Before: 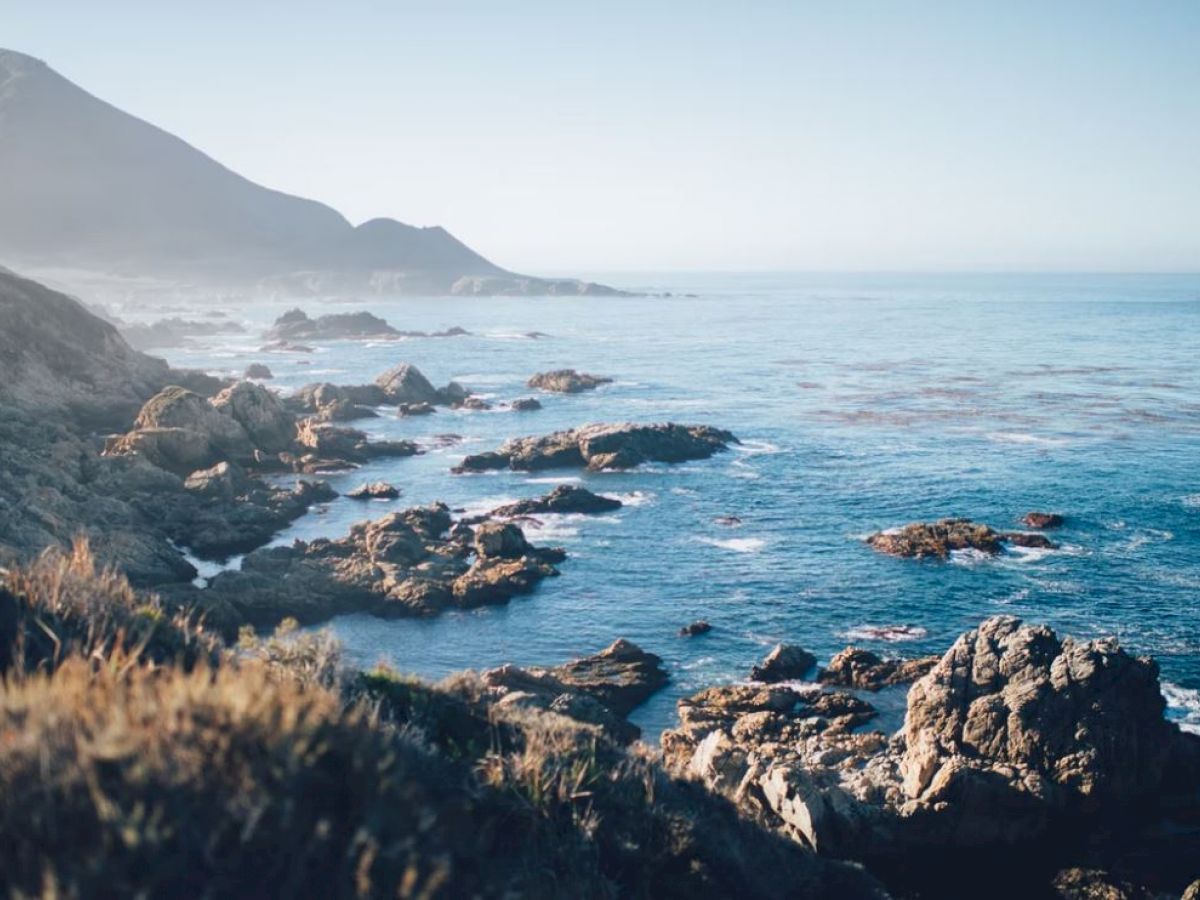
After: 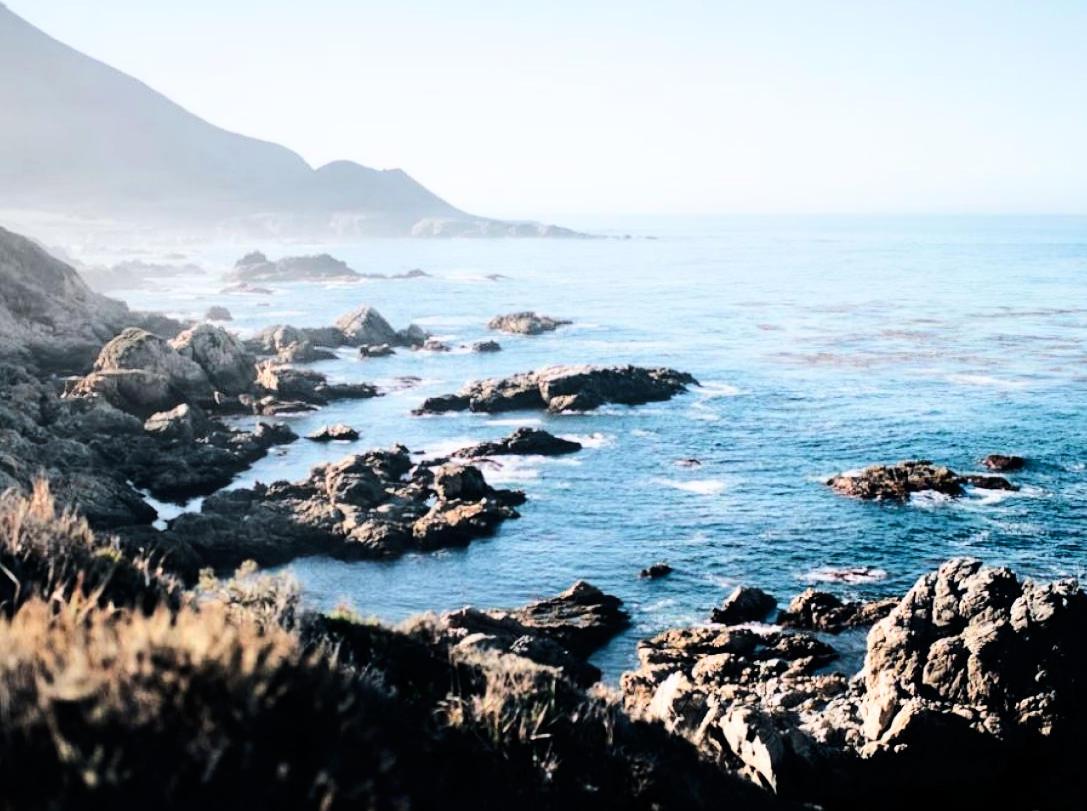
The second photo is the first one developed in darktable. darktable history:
filmic rgb: black relative exposure -5.61 EV, white relative exposure 2.52 EV, target black luminance 0%, hardness 4.5, latitude 67.27%, contrast 1.466, shadows ↔ highlights balance -4.25%, iterations of high-quality reconstruction 0
tone curve: curves: ch0 [(0, 0) (0.003, 0.008) (0.011, 0.011) (0.025, 0.018) (0.044, 0.028) (0.069, 0.039) (0.1, 0.056) (0.136, 0.081) (0.177, 0.118) (0.224, 0.164) (0.277, 0.223) (0.335, 0.3) (0.399, 0.399) (0.468, 0.51) (0.543, 0.618) (0.623, 0.71) (0.709, 0.79) (0.801, 0.865) (0.898, 0.93) (1, 1)]
crop: left 3.364%, top 6.515%, right 6.022%, bottom 3.298%
exposure: exposure -0.015 EV, compensate exposure bias true, compensate highlight preservation false
